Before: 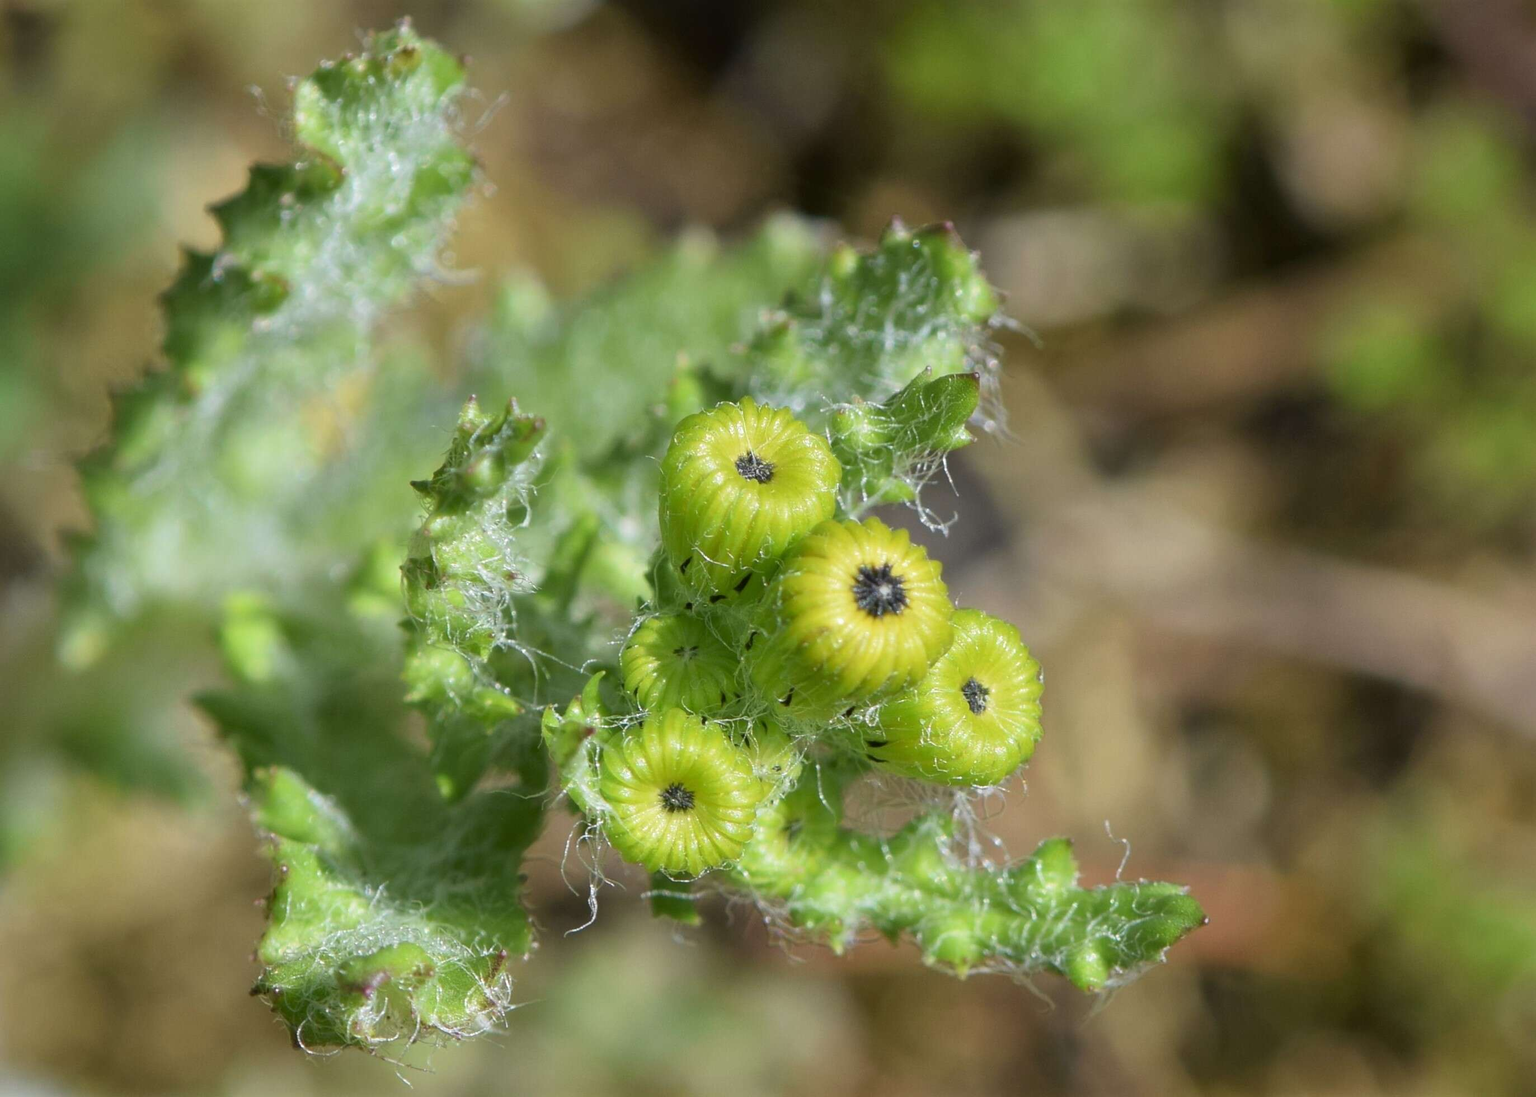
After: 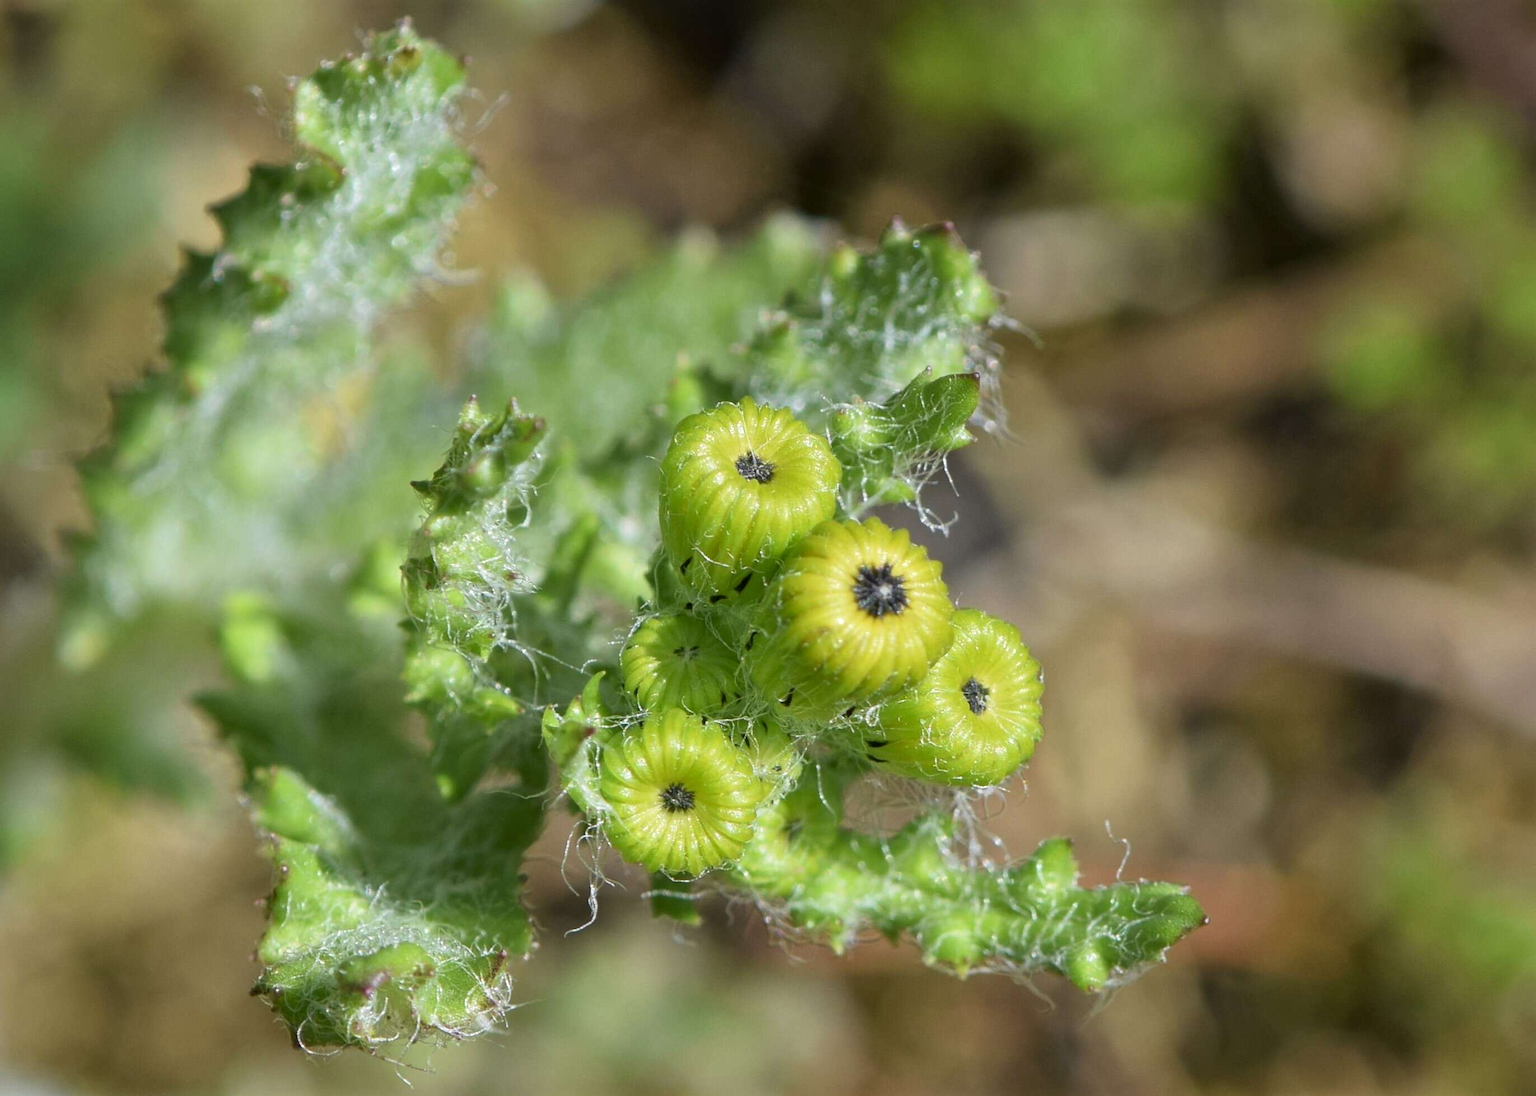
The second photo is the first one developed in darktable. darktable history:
local contrast: mode bilateral grid, contrast 29, coarseness 16, detail 115%, midtone range 0.2
